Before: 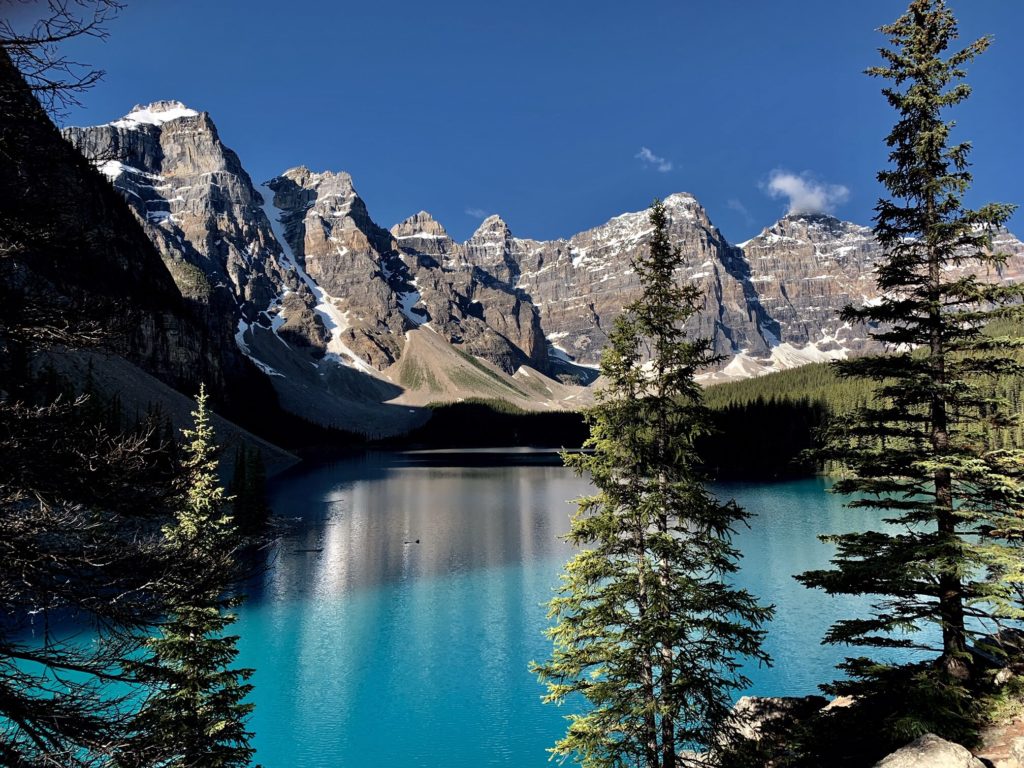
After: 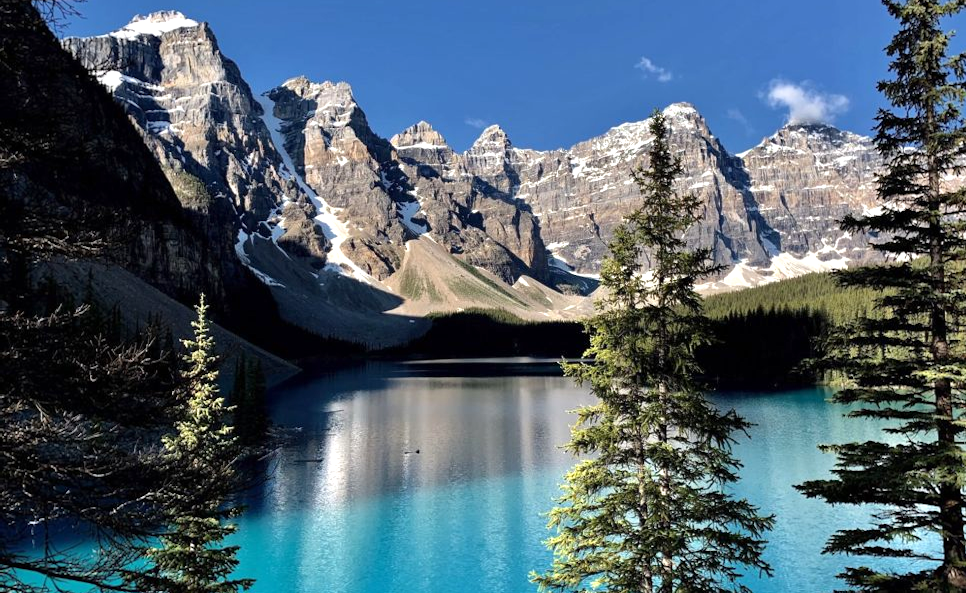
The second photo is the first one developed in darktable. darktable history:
crop and rotate: angle 0.055°, top 11.742%, right 5.541%, bottom 10.92%
exposure: exposure 0.497 EV, compensate highlight preservation false
